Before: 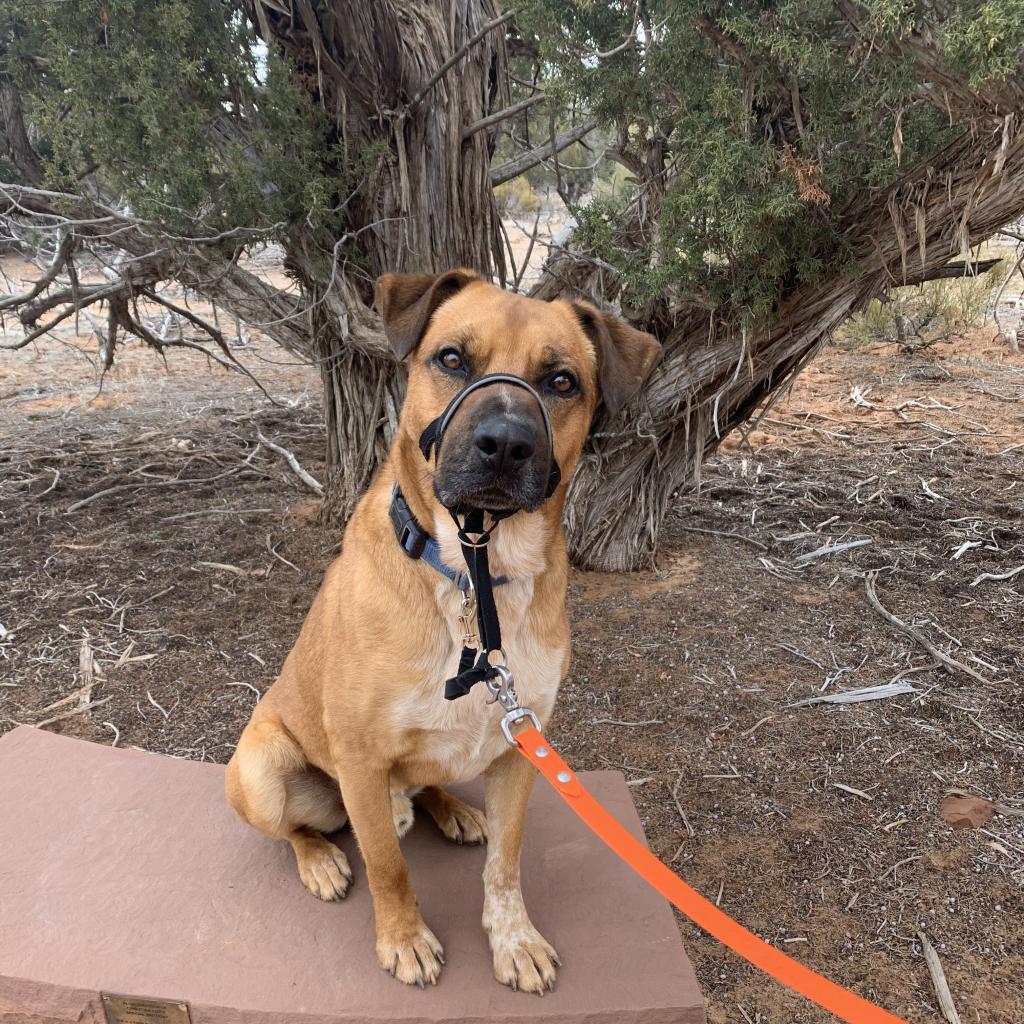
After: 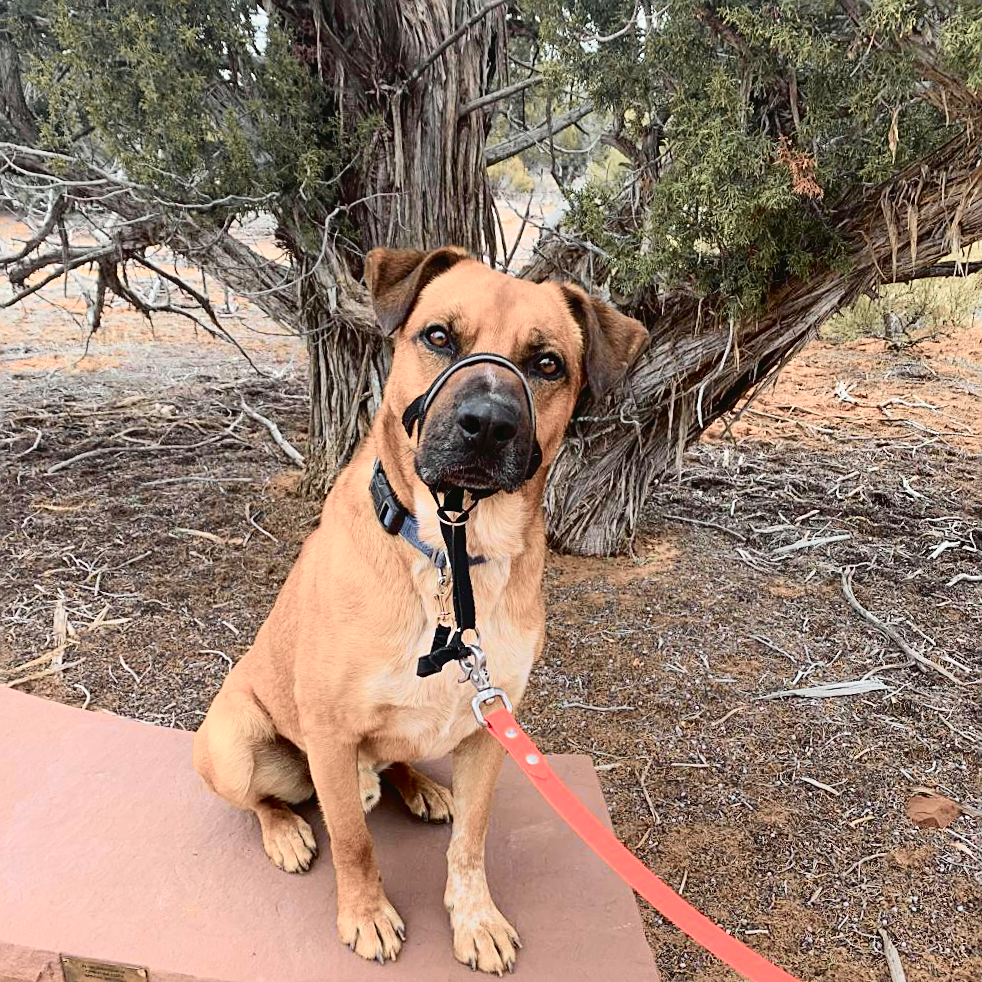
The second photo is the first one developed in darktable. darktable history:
tone curve: curves: ch0 [(0, 0.023) (0.113, 0.081) (0.204, 0.197) (0.498, 0.608) (0.709, 0.819) (0.984, 0.961)]; ch1 [(0, 0) (0.172, 0.123) (0.317, 0.272) (0.414, 0.382) (0.476, 0.479) (0.505, 0.501) (0.528, 0.54) (0.618, 0.647) (0.709, 0.764) (1, 1)]; ch2 [(0, 0) (0.411, 0.424) (0.492, 0.502) (0.521, 0.521) (0.55, 0.576) (0.686, 0.638) (1, 1)], color space Lab, independent channels, preserve colors none
tone equalizer: on, module defaults
sharpen: amount 0.486
crop and rotate: angle -2.49°
